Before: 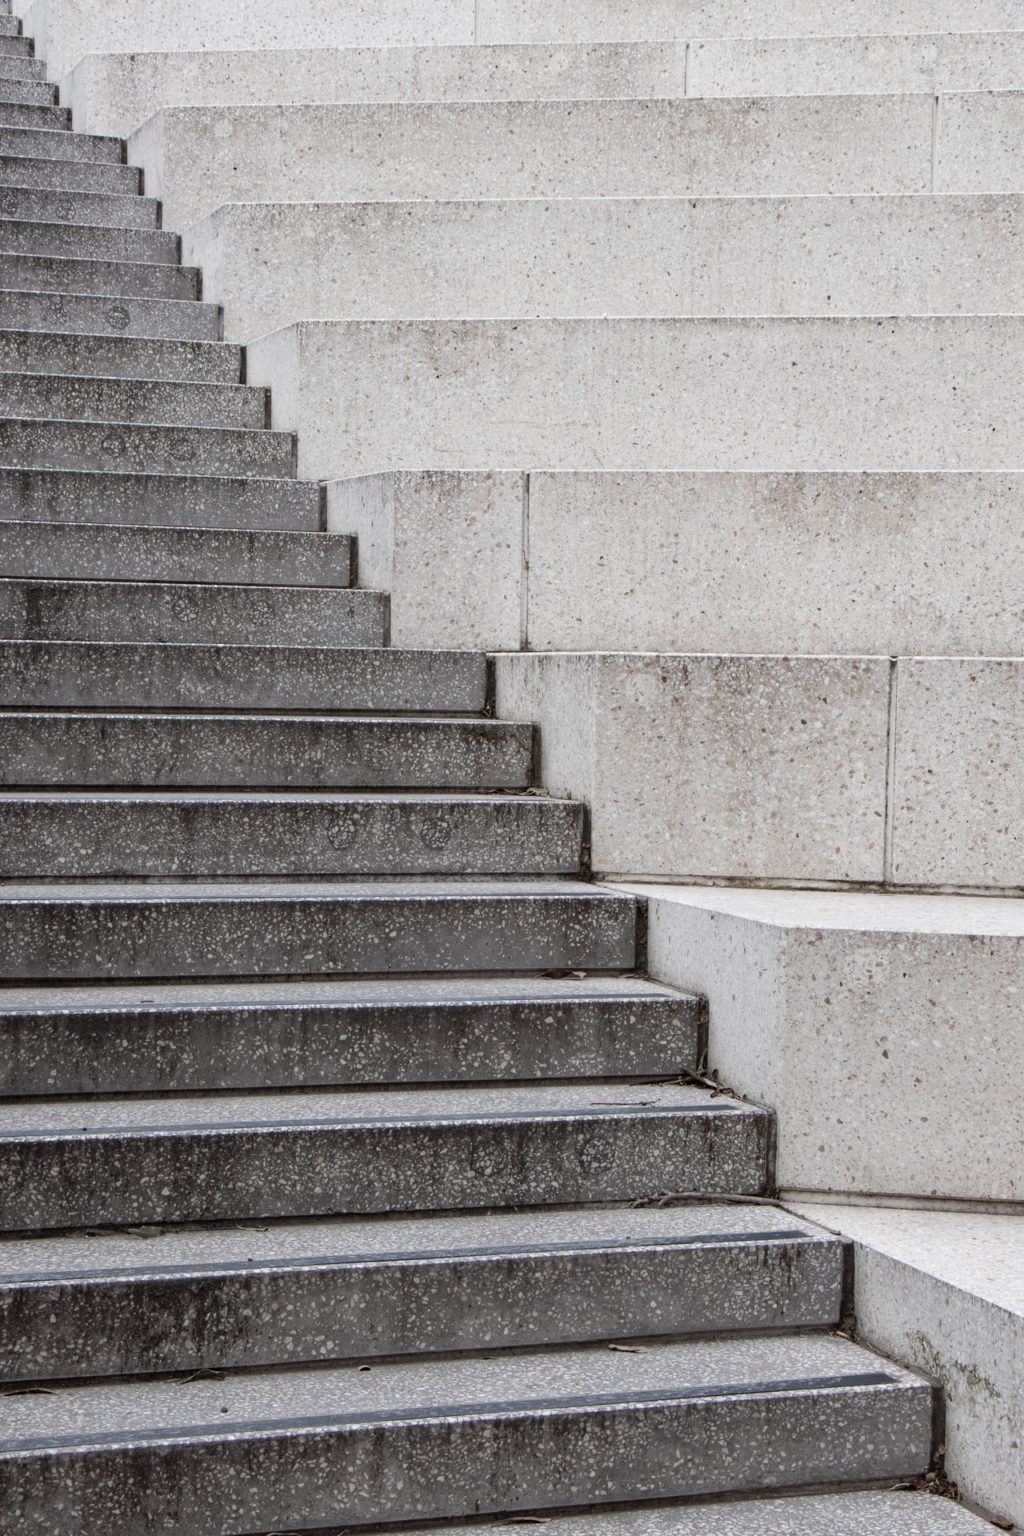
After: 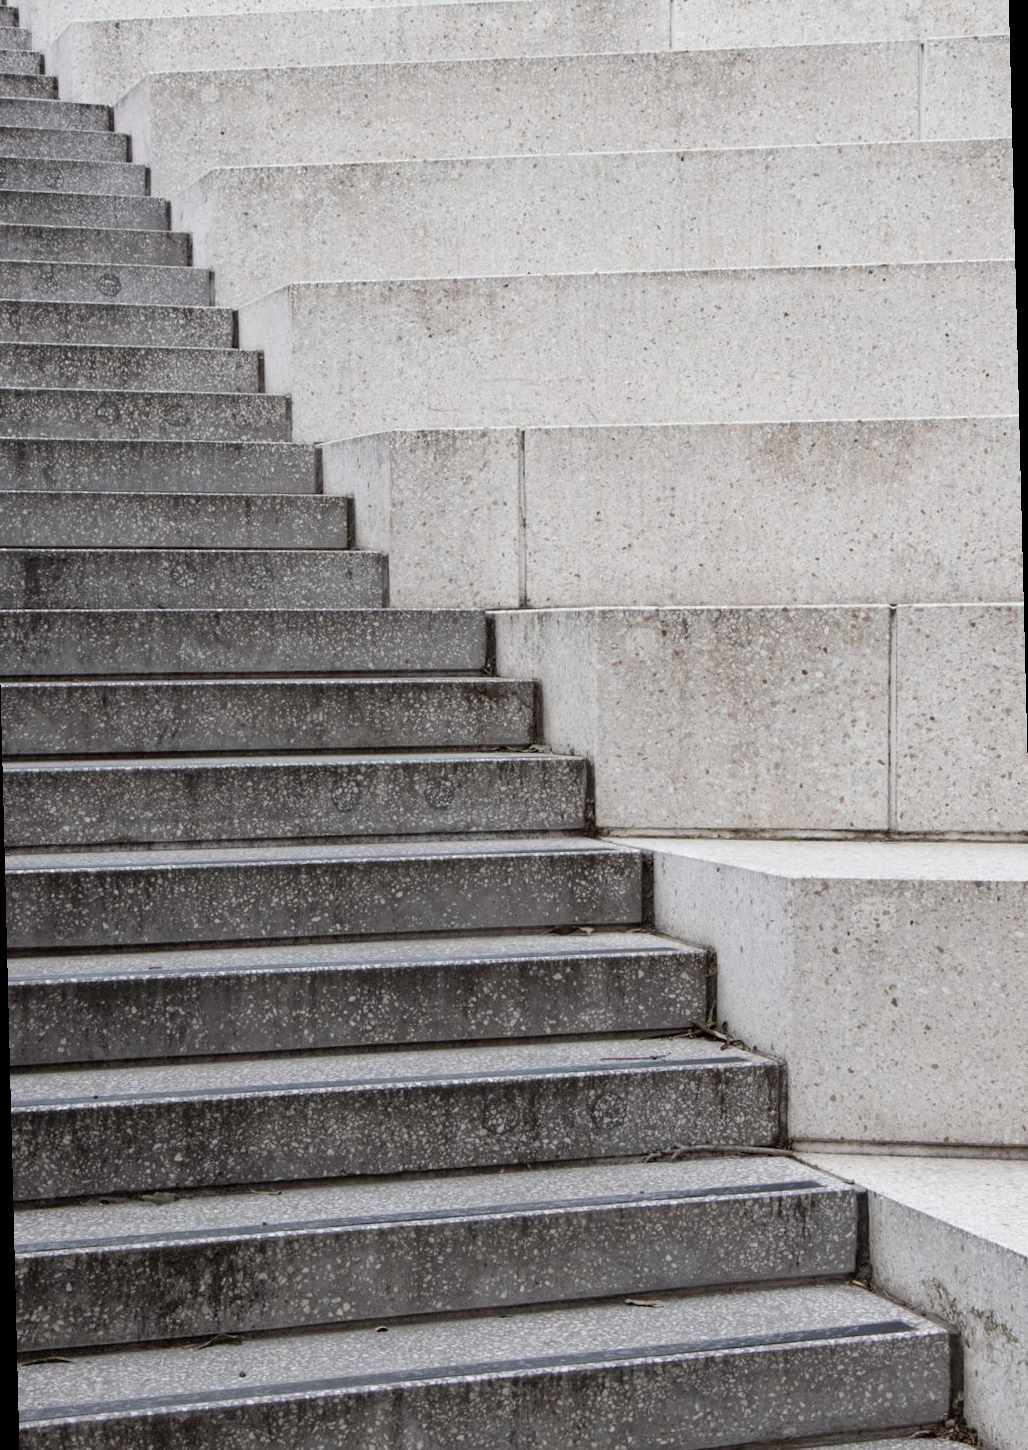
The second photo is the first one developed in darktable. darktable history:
contrast brightness saturation: saturation -0.05
rotate and perspective: rotation -1.42°, crop left 0.016, crop right 0.984, crop top 0.035, crop bottom 0.965
